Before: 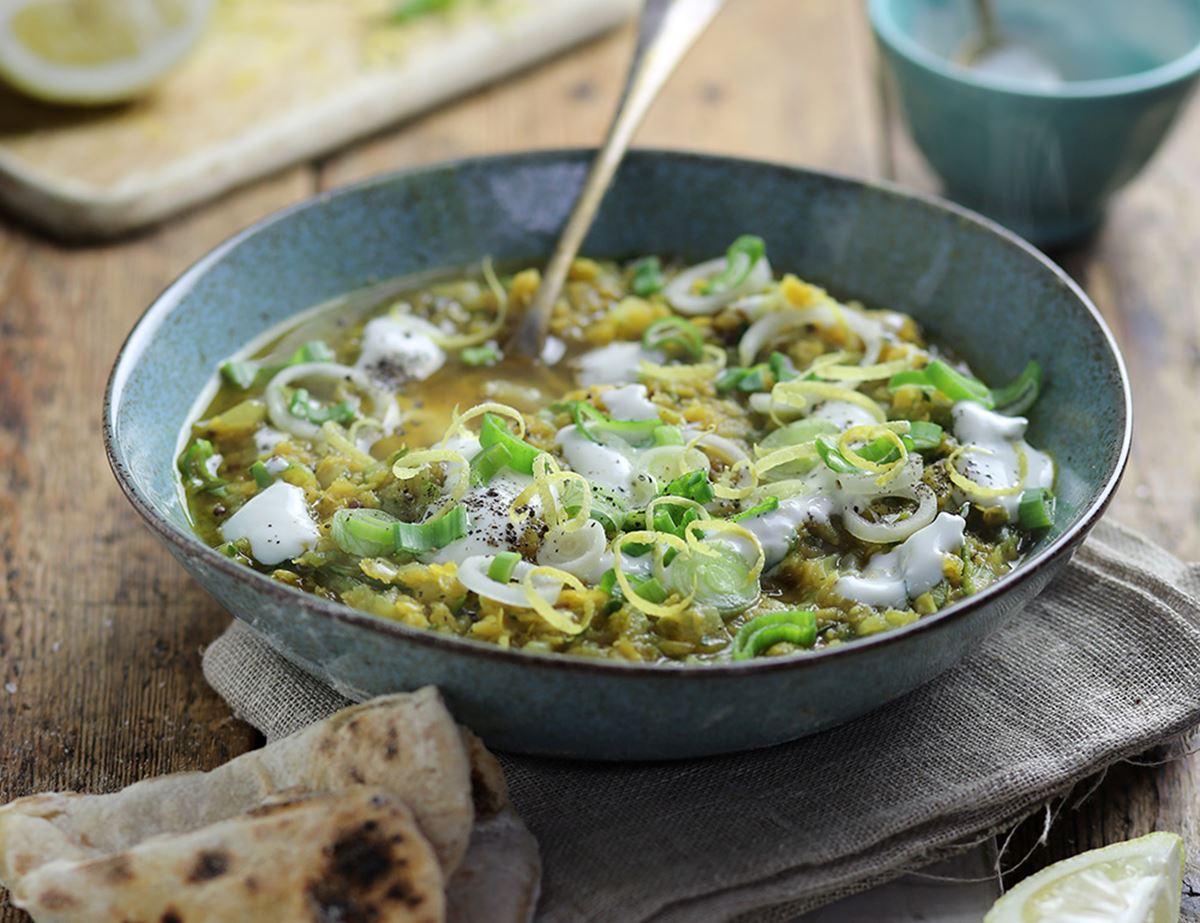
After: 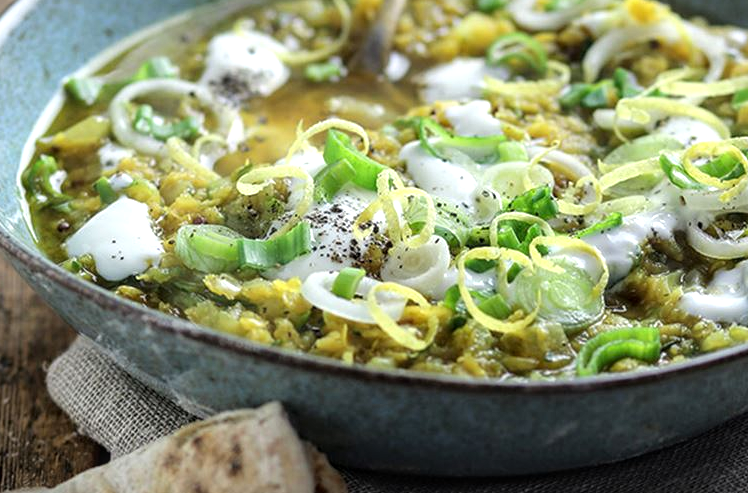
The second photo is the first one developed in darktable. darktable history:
crop: left 13.047%, top 30.798%, right 24.574%, bottom 15.759%
tone equalizer: -8 EV -0.404 EV, -7 EV -0.378 EV, -6 EV -0.347 EV, -5 EV -0.237 EV, -3 EV 0.227 EV, -2 EV 0.307 EV, -1 EV 0.397 EV, +0 EV 0.395 EV
local contrast: on, module defaults
vignetting: fall-off start 99.18%
